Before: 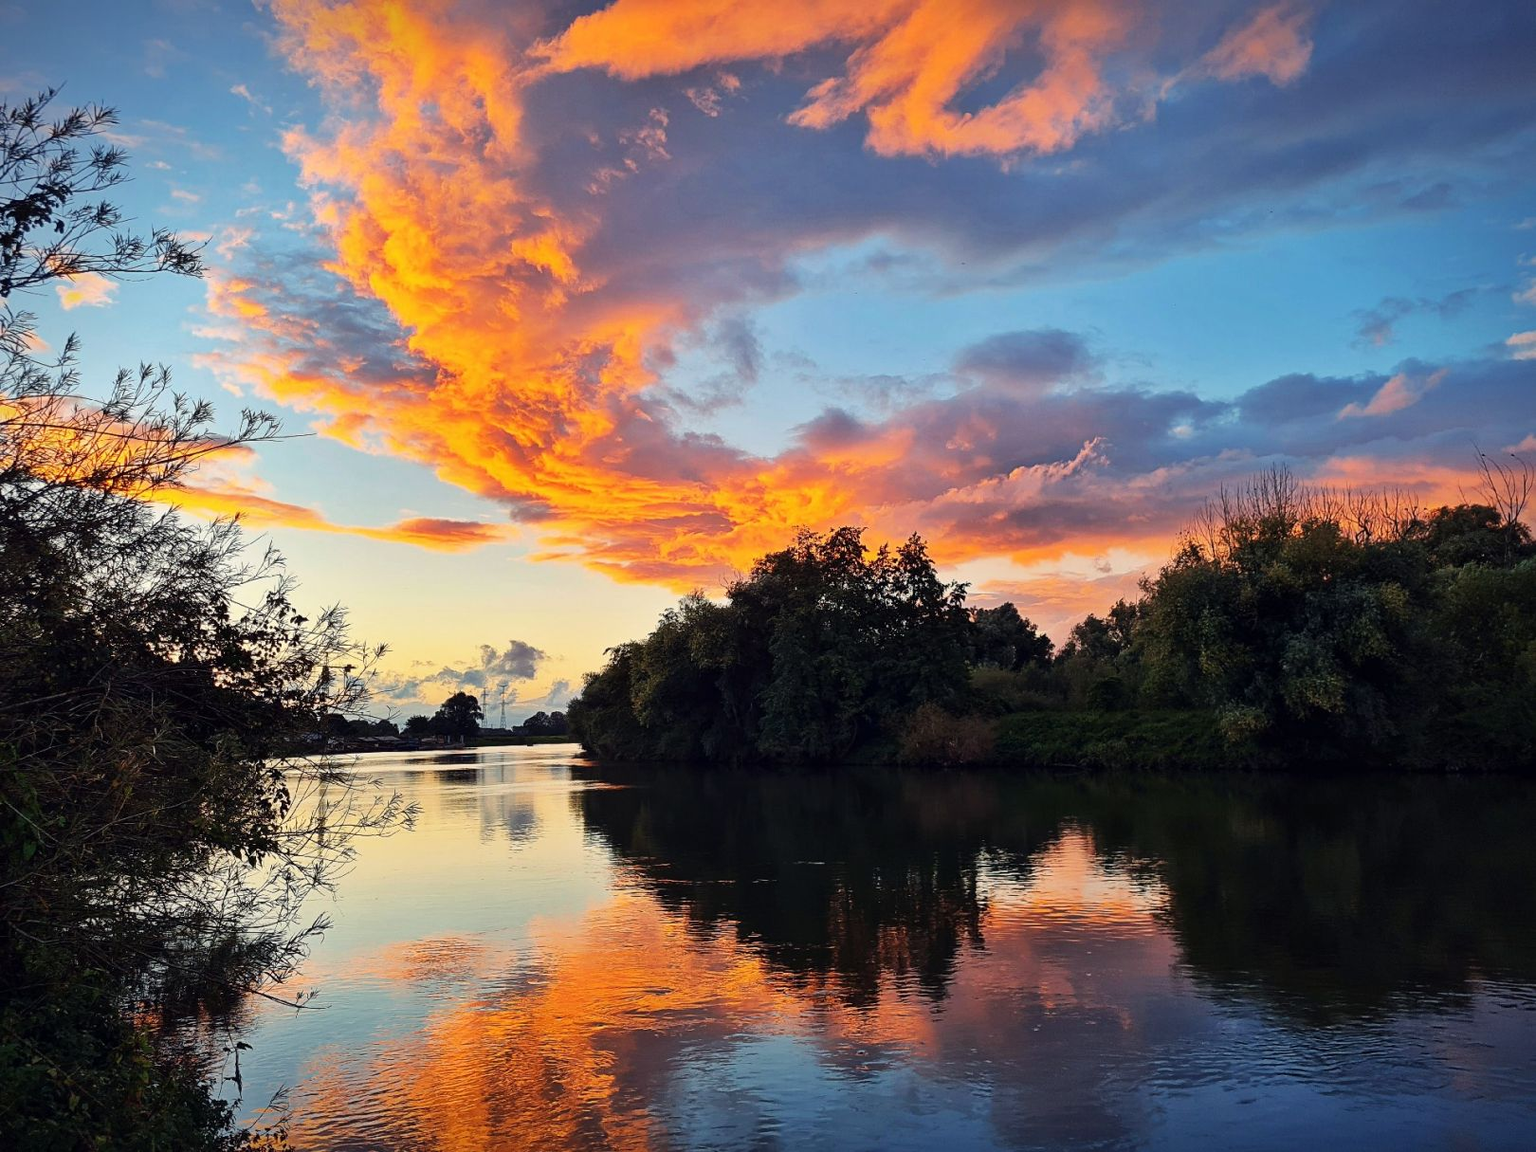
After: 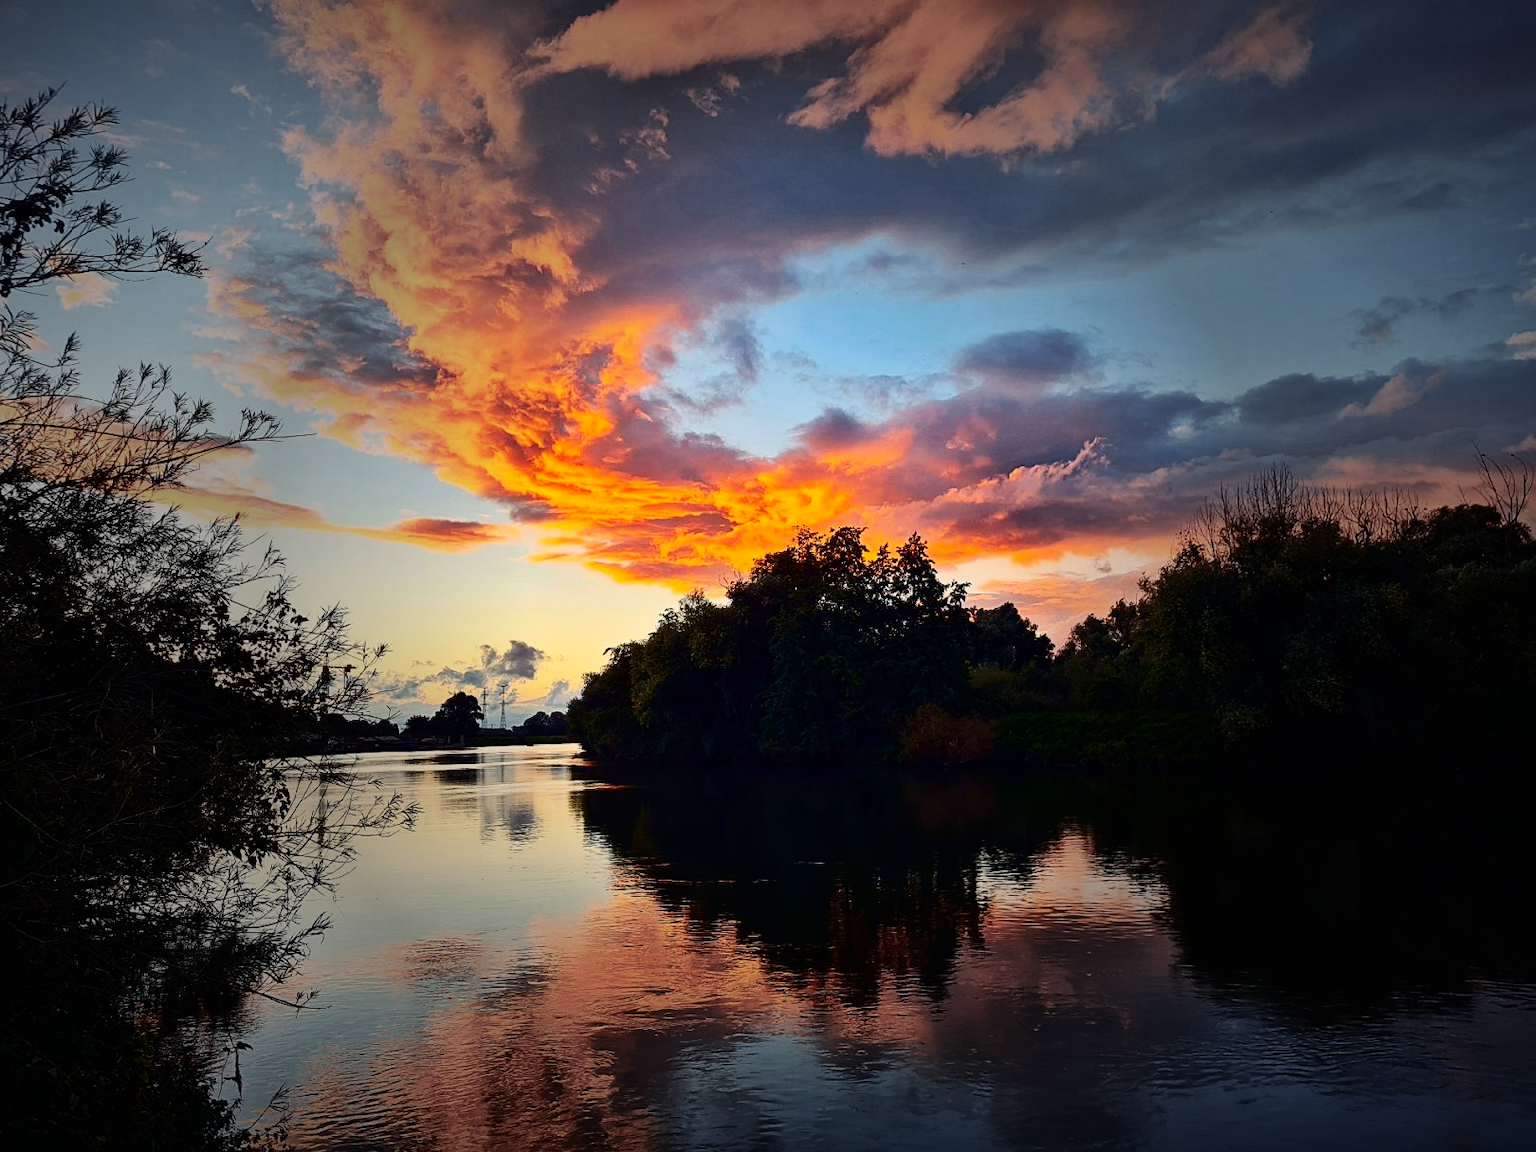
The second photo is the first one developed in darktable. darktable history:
vignetting: fall-off start 31.28%, fall-off radius 34.64%, brightness -0.575
contrast brightness saturation: contrast 0.21, brightness -0.11, saturation 0.21
